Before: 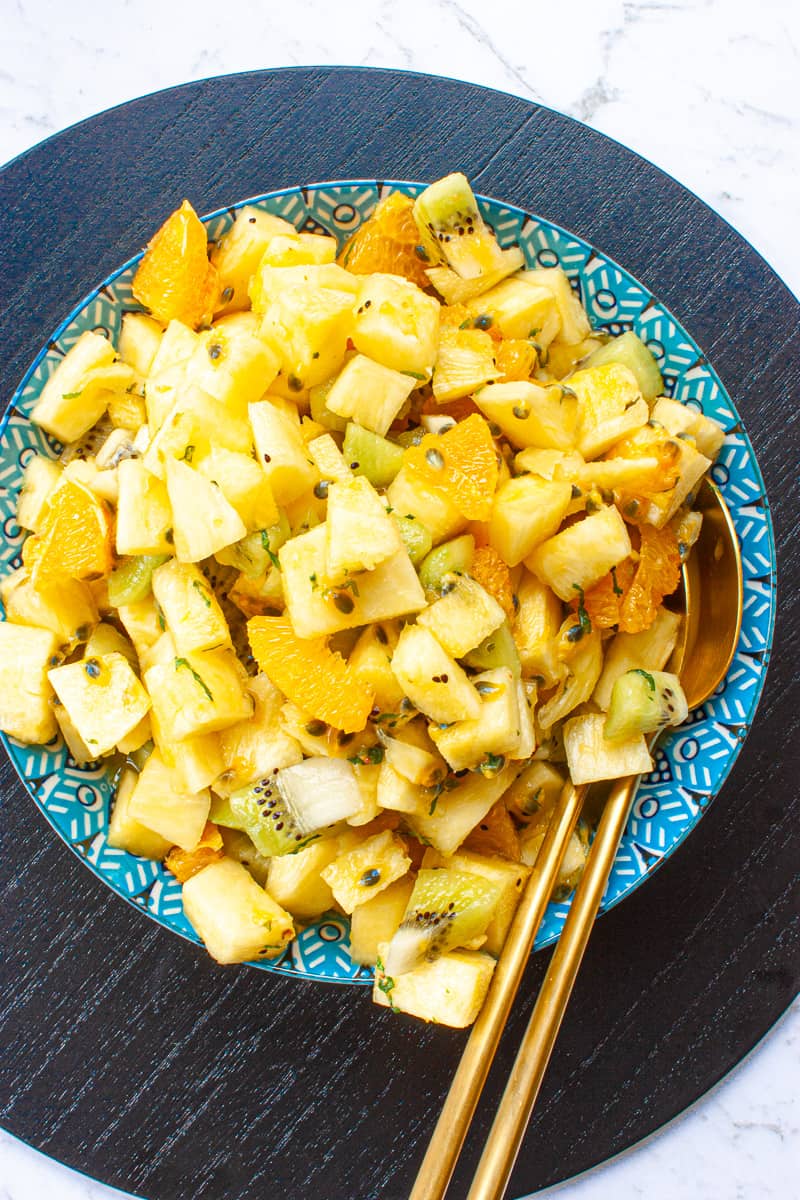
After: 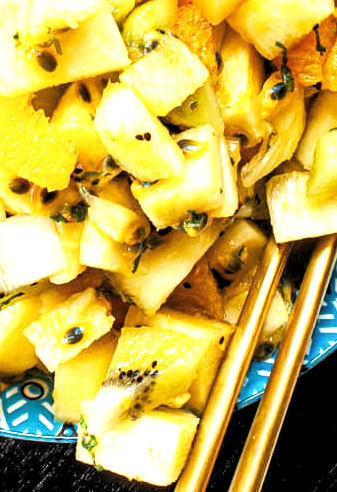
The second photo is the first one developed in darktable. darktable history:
crop: left 37.221%, top 45.169%, right 20.63%, bottom 13.777%
base curve: curves: ch0 [(0, 0) (0.088, 0.125) (0.176, 0.251) (0.354, 0.501) (0.613, 0.749) (1, 0.877)], preserve colors none
levels: levels [0.182, 0.542, 0.902]
